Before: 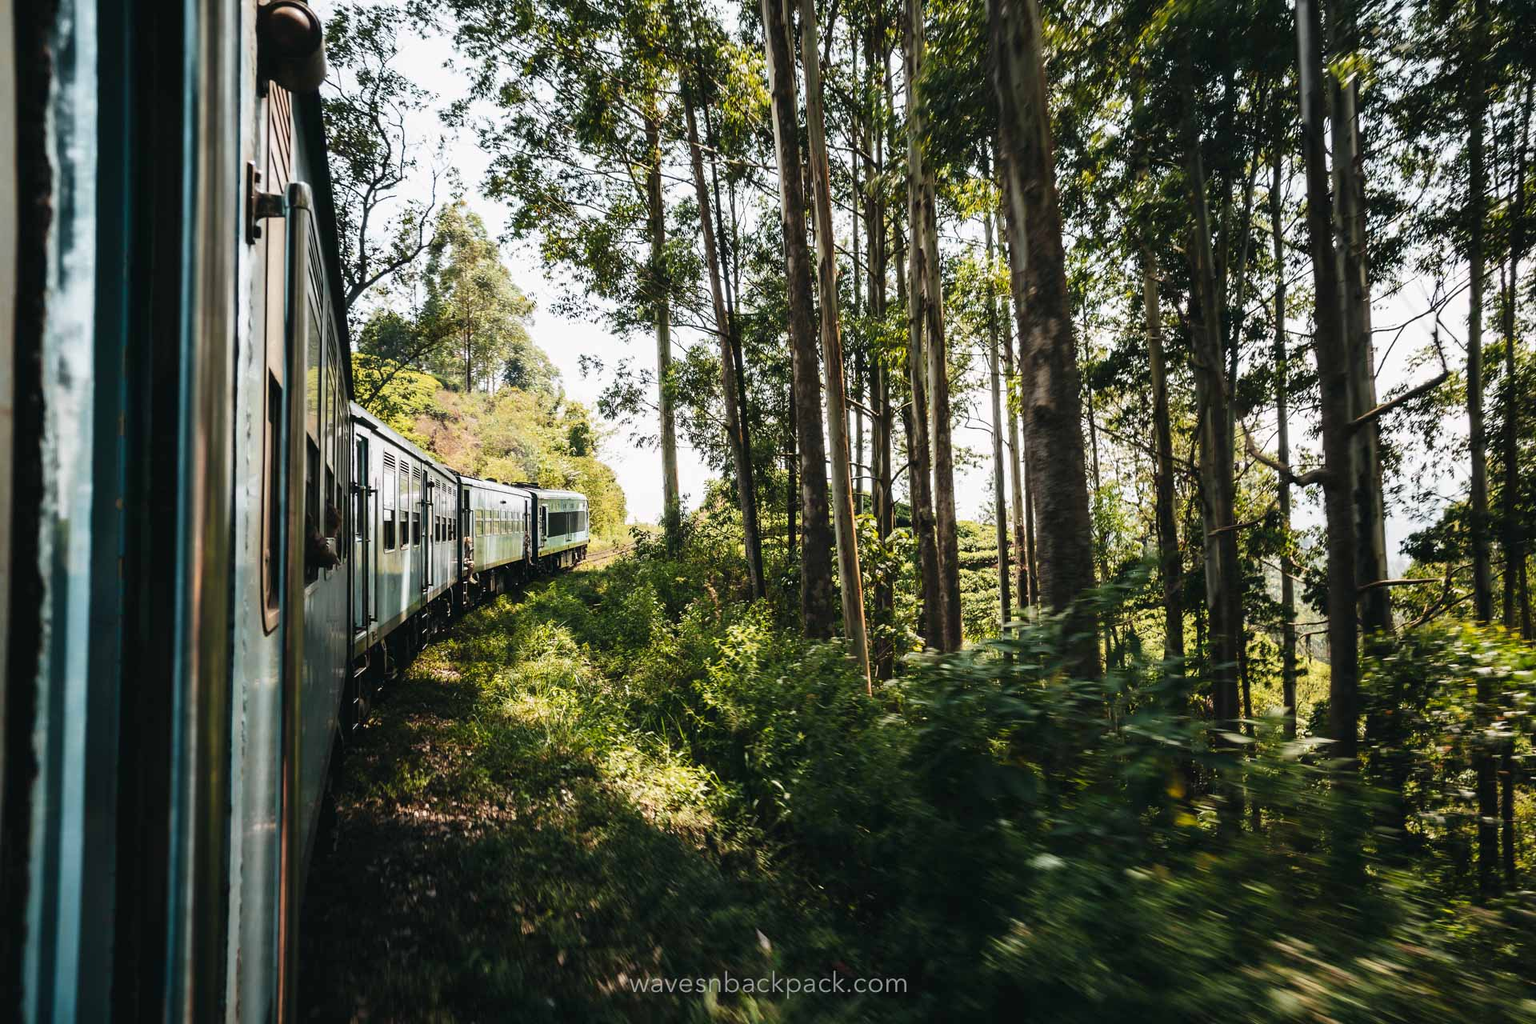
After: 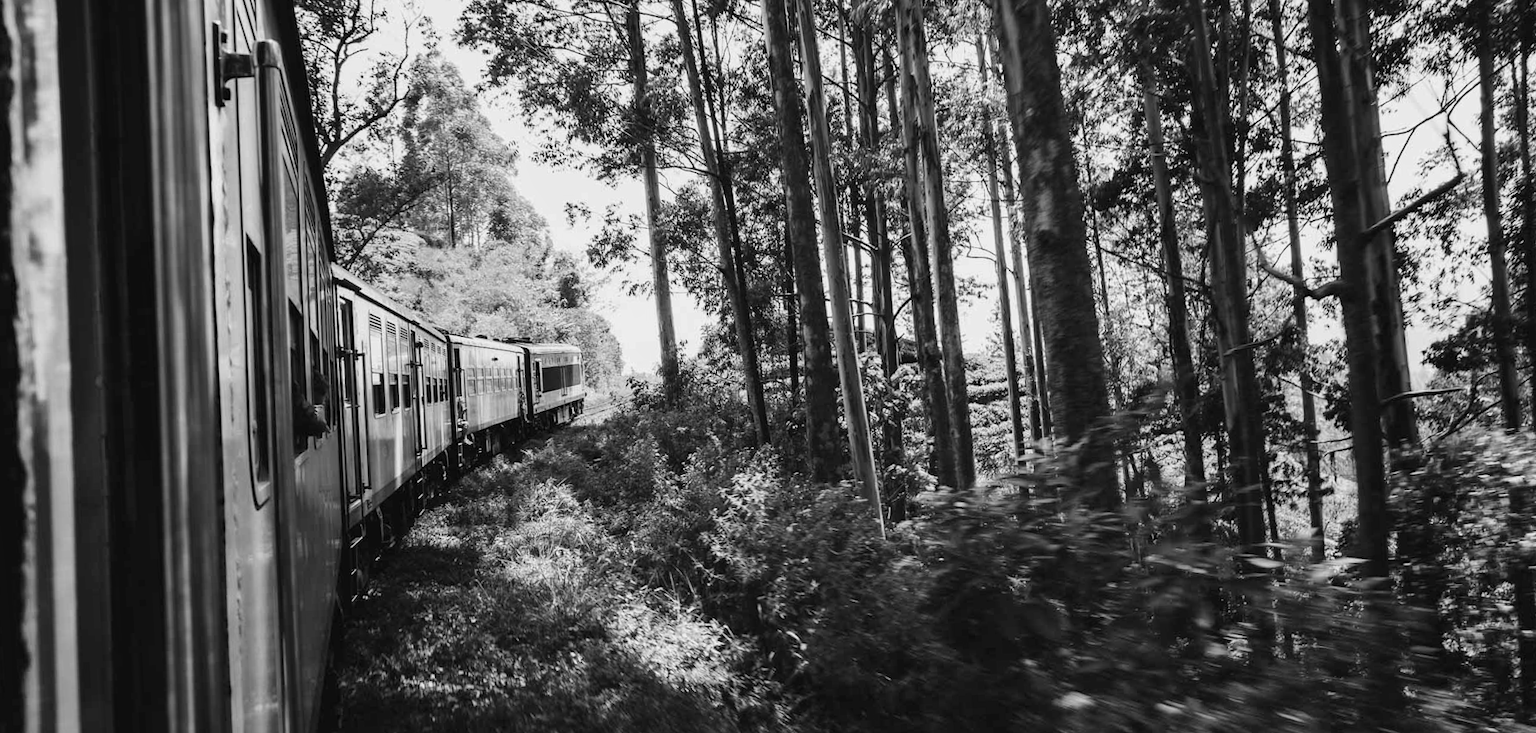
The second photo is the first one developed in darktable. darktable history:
shadows and highlights: radius 125.46, shadows 30.51, highlights -30.51, low approximation 0.01, soften with gaussian
crop: top 13.819%, bottom 11.169%
monochrome: a 73.58, b 64.21
rotate and perspective: rotation -3°, crop left 0.031, crop right 0.968, crop top 0.07, crop bottom 0.93
